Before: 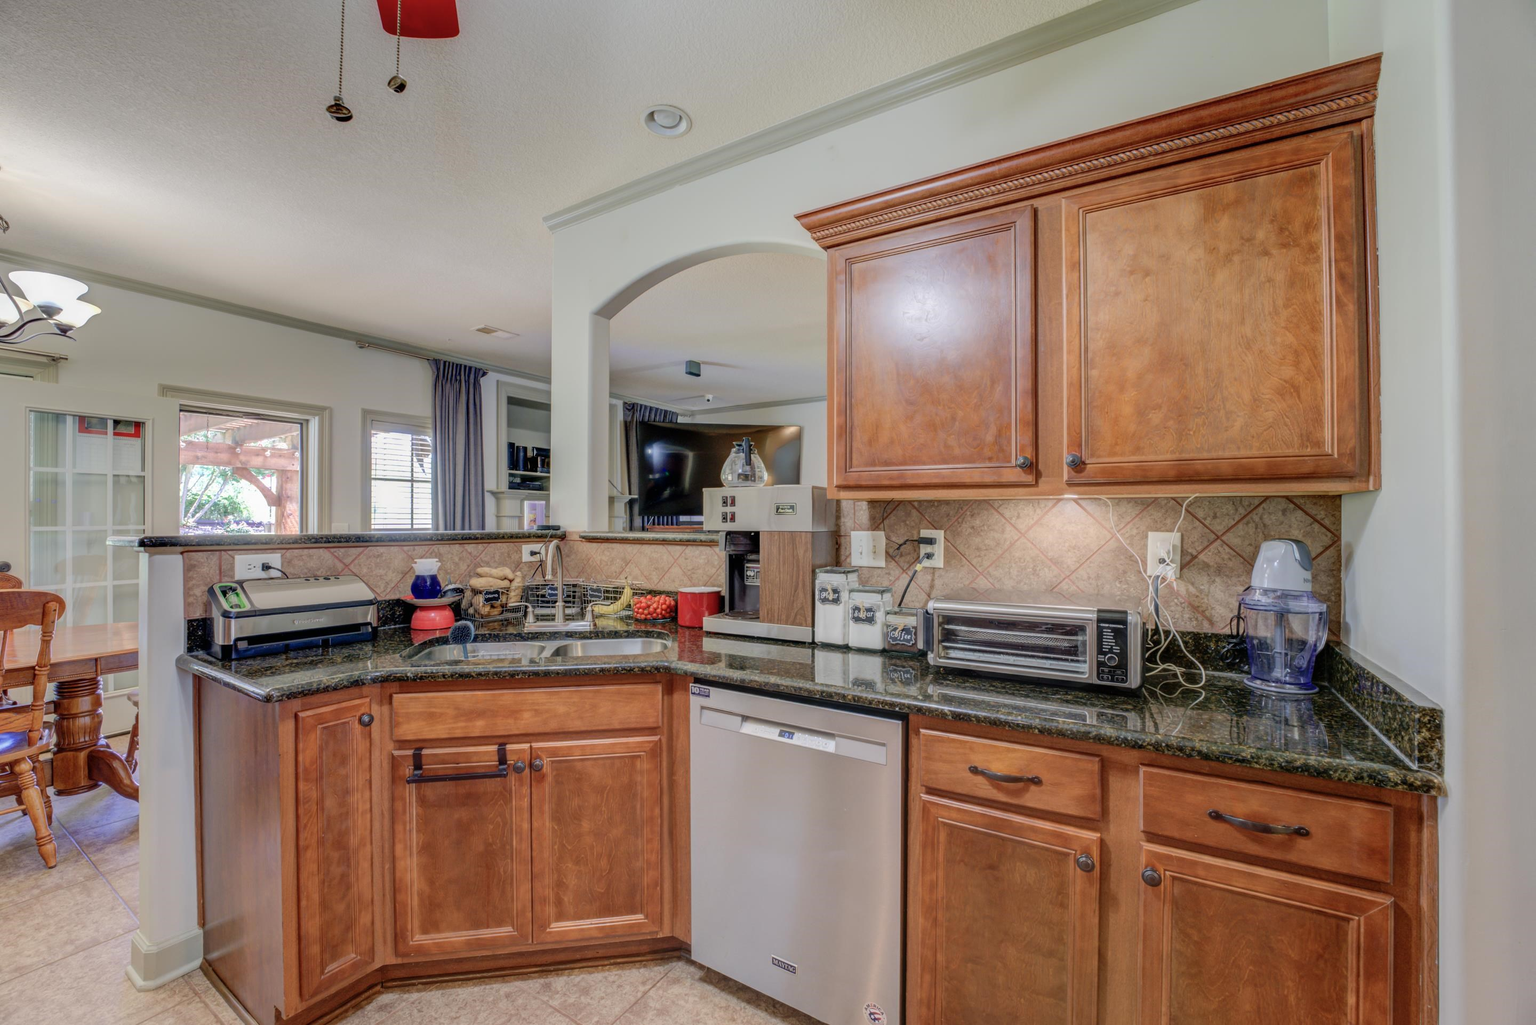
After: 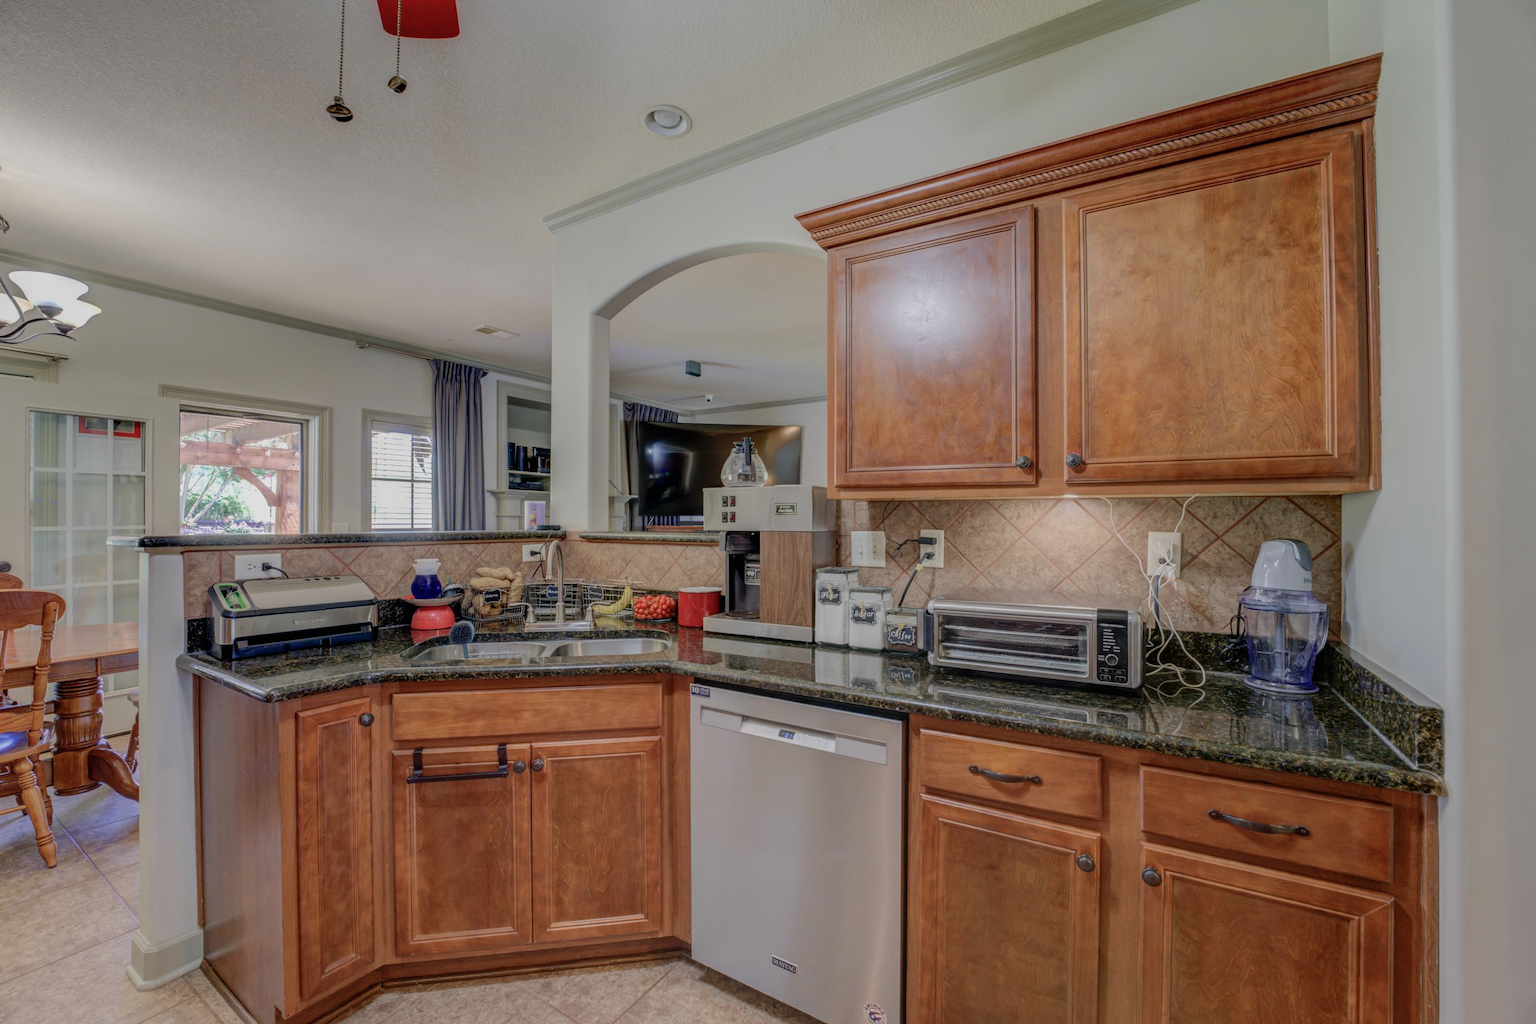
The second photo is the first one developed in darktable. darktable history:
exposure: exposure -0.394 EV, compensate highlight preservation false
